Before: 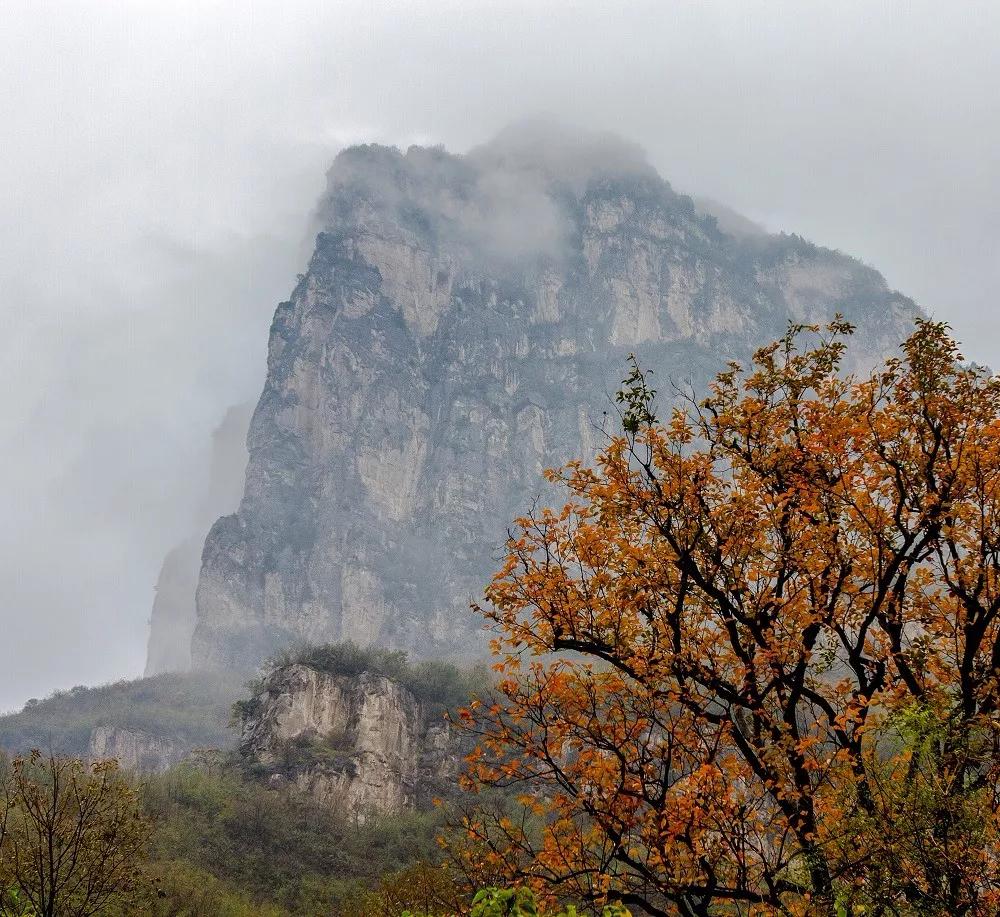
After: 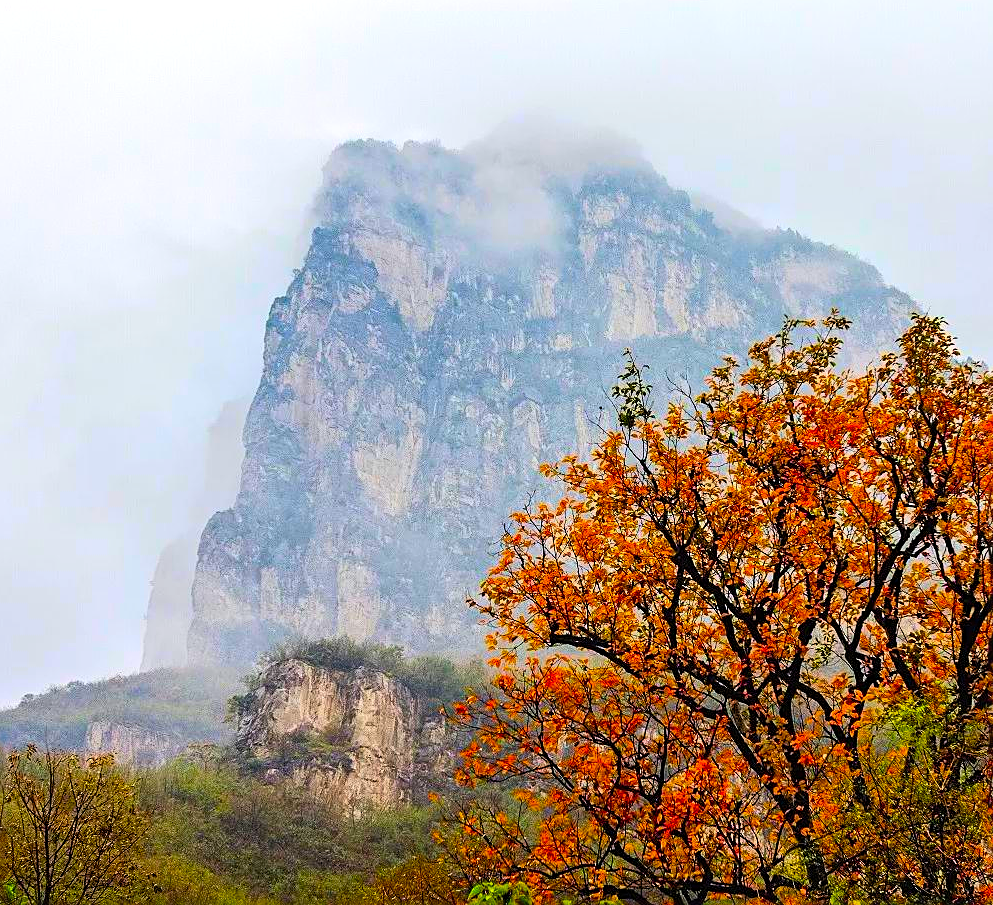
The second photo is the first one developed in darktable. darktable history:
sharpen: on, module defaults
crop: left 0.428%, top 0.6%, right 0.212%, bottom 0.706%
contrast brightness saturation: contrast 0.204, brightness 0.193, saturation 0.819
color balance rgb: highlights gain › luminance 14.919%, perceptual saturation grading › global saturation 24.899%
